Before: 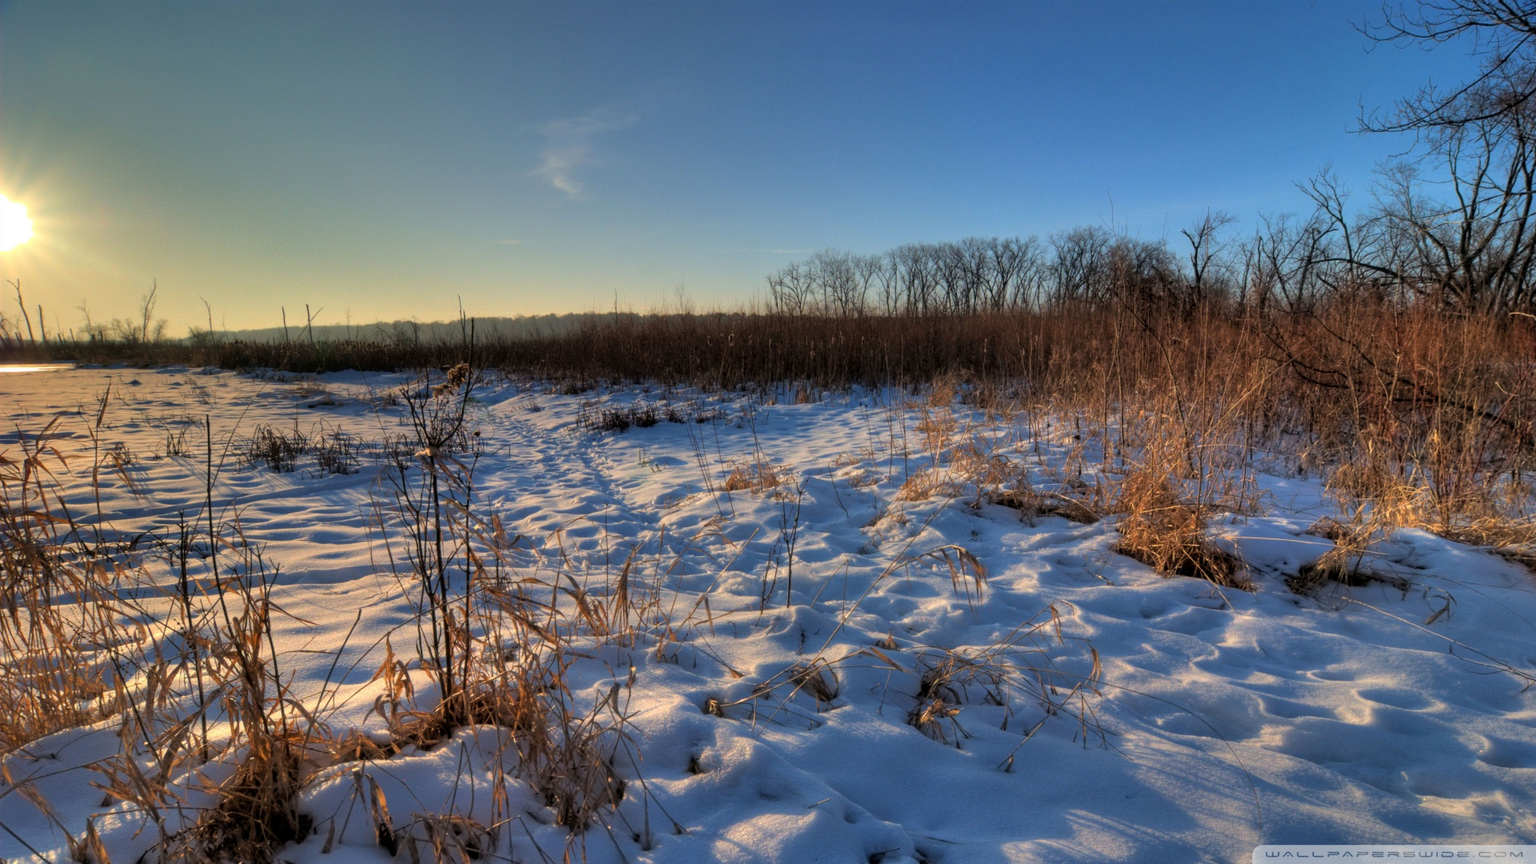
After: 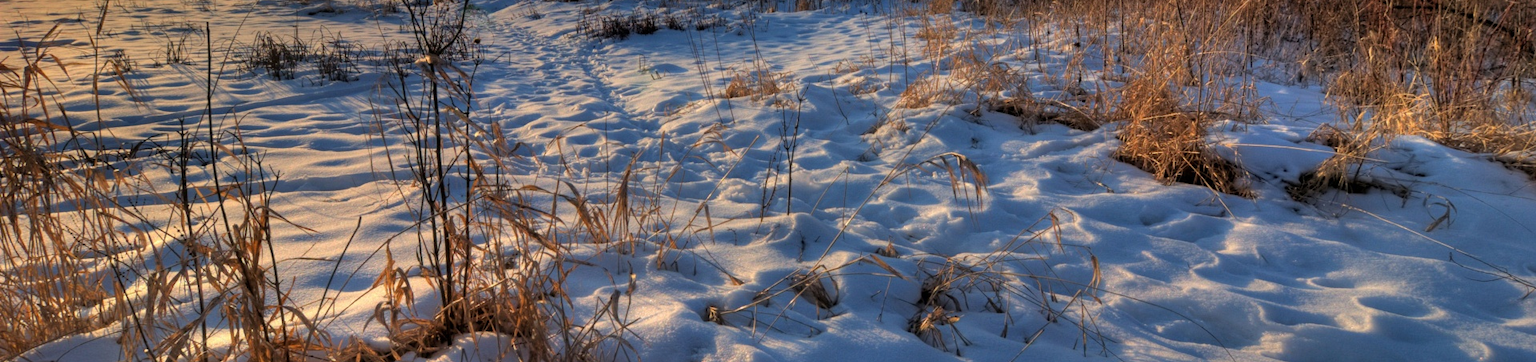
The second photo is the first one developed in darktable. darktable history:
crop: top 45.551%, bottom 12.262%
tone equalizer: on, module defaults
